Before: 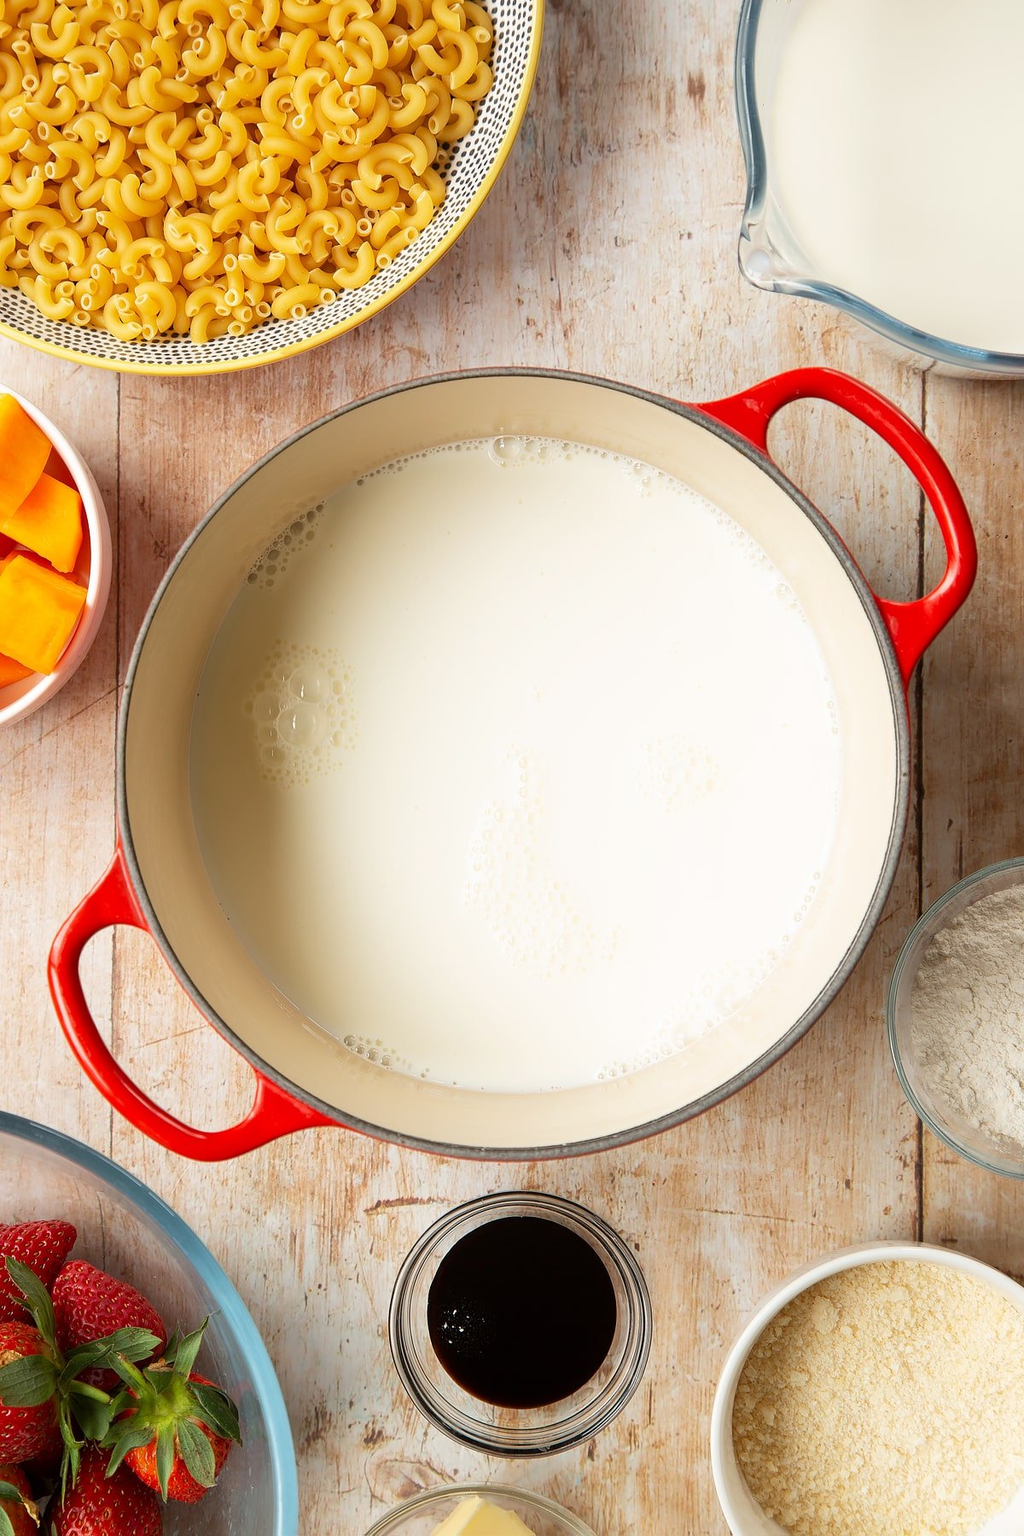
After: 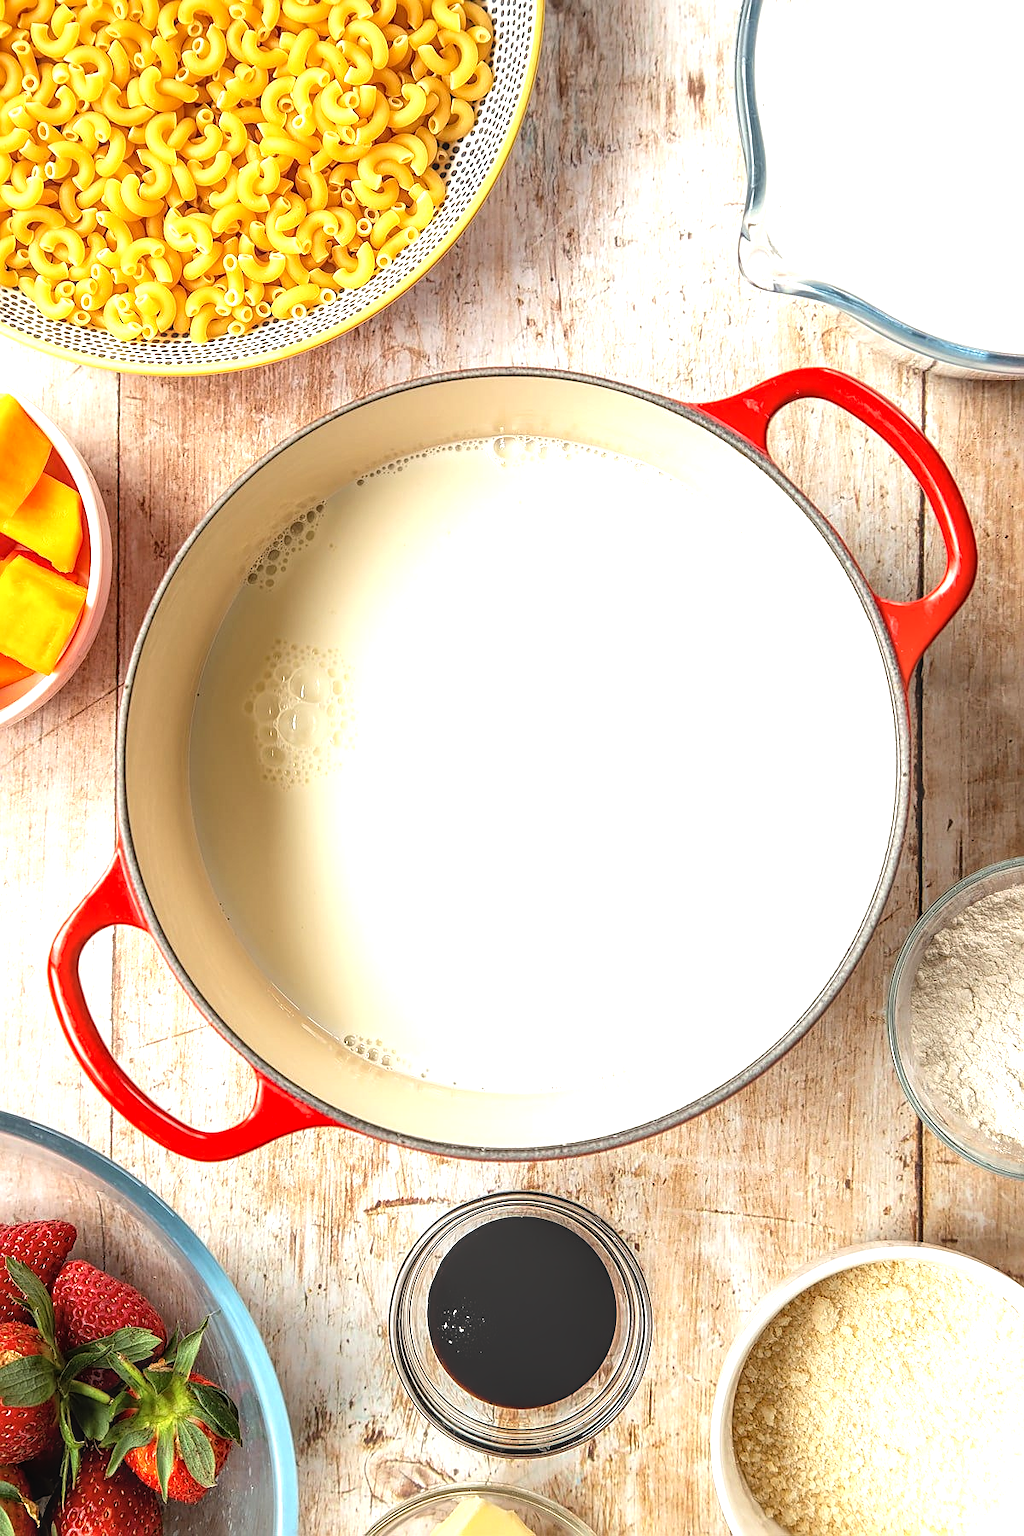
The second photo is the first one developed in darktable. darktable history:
tone equalizer: -8 EV -0.715 EV, -7 EV -0.717 EV, -6 EV -0.585 EV, -5 EV -0.37 EV, -3 EV 0.394 EV, -2 EV 0.6 EV, -1 EV 0.683 EV, +0 EV 0.767 EV
levels: mode automatic, gray 50.8%, levels [0.093, 0.434, 0.988]
local contrast: highlights 0%, shadows 6%, detail 133%
sharpen: on, module defaults
